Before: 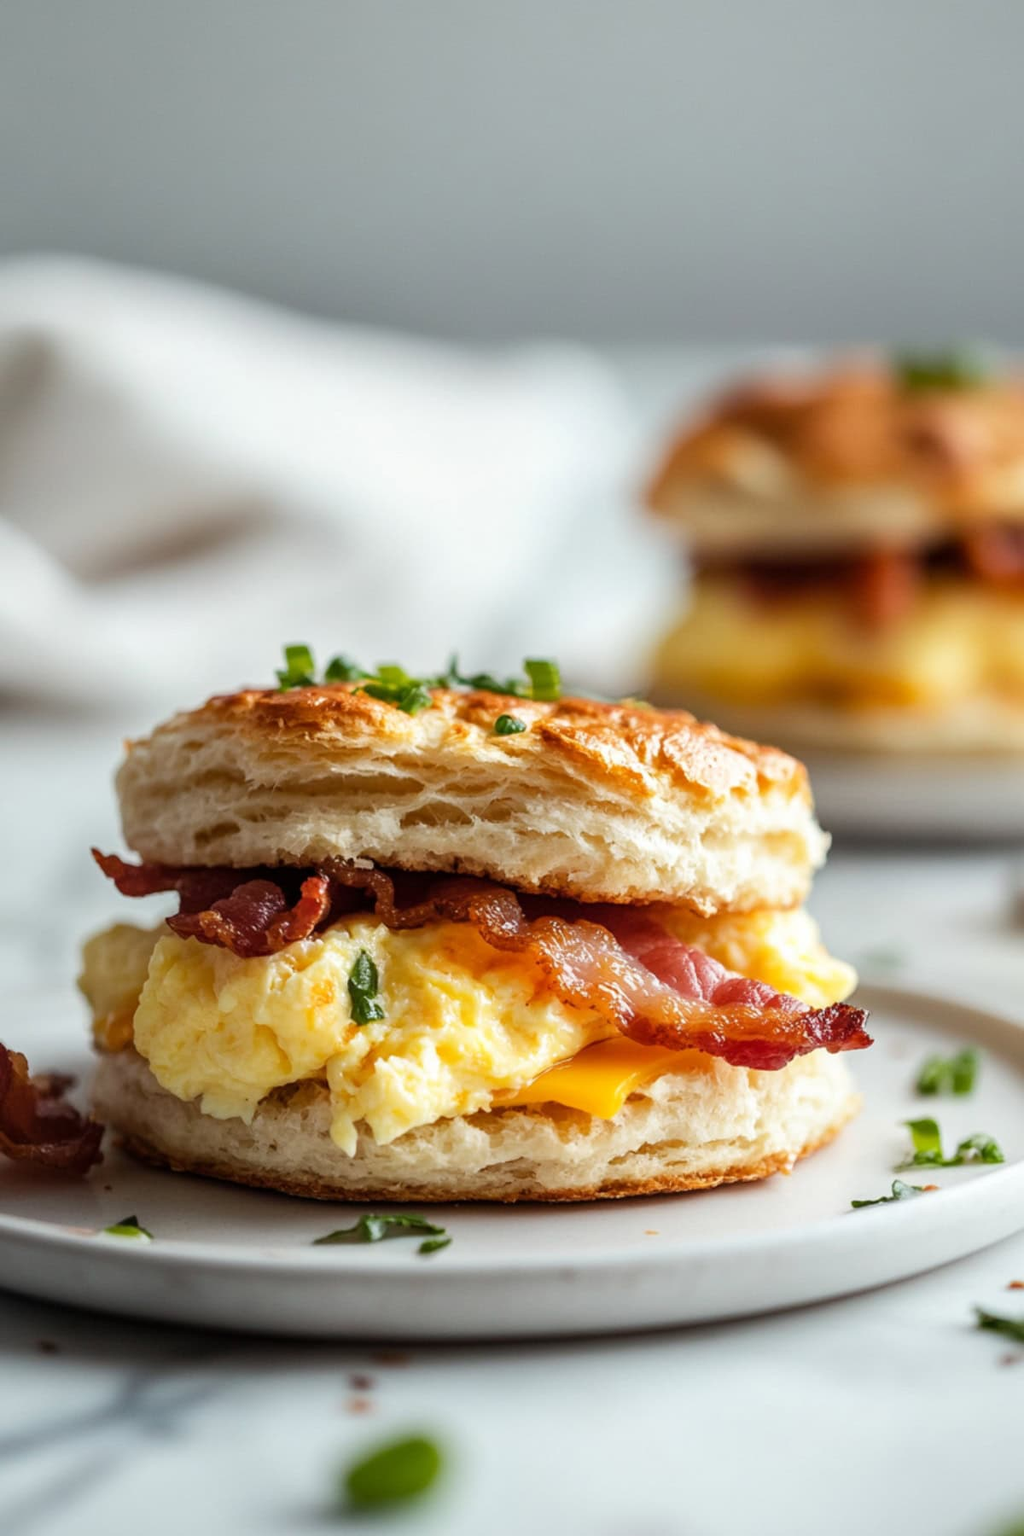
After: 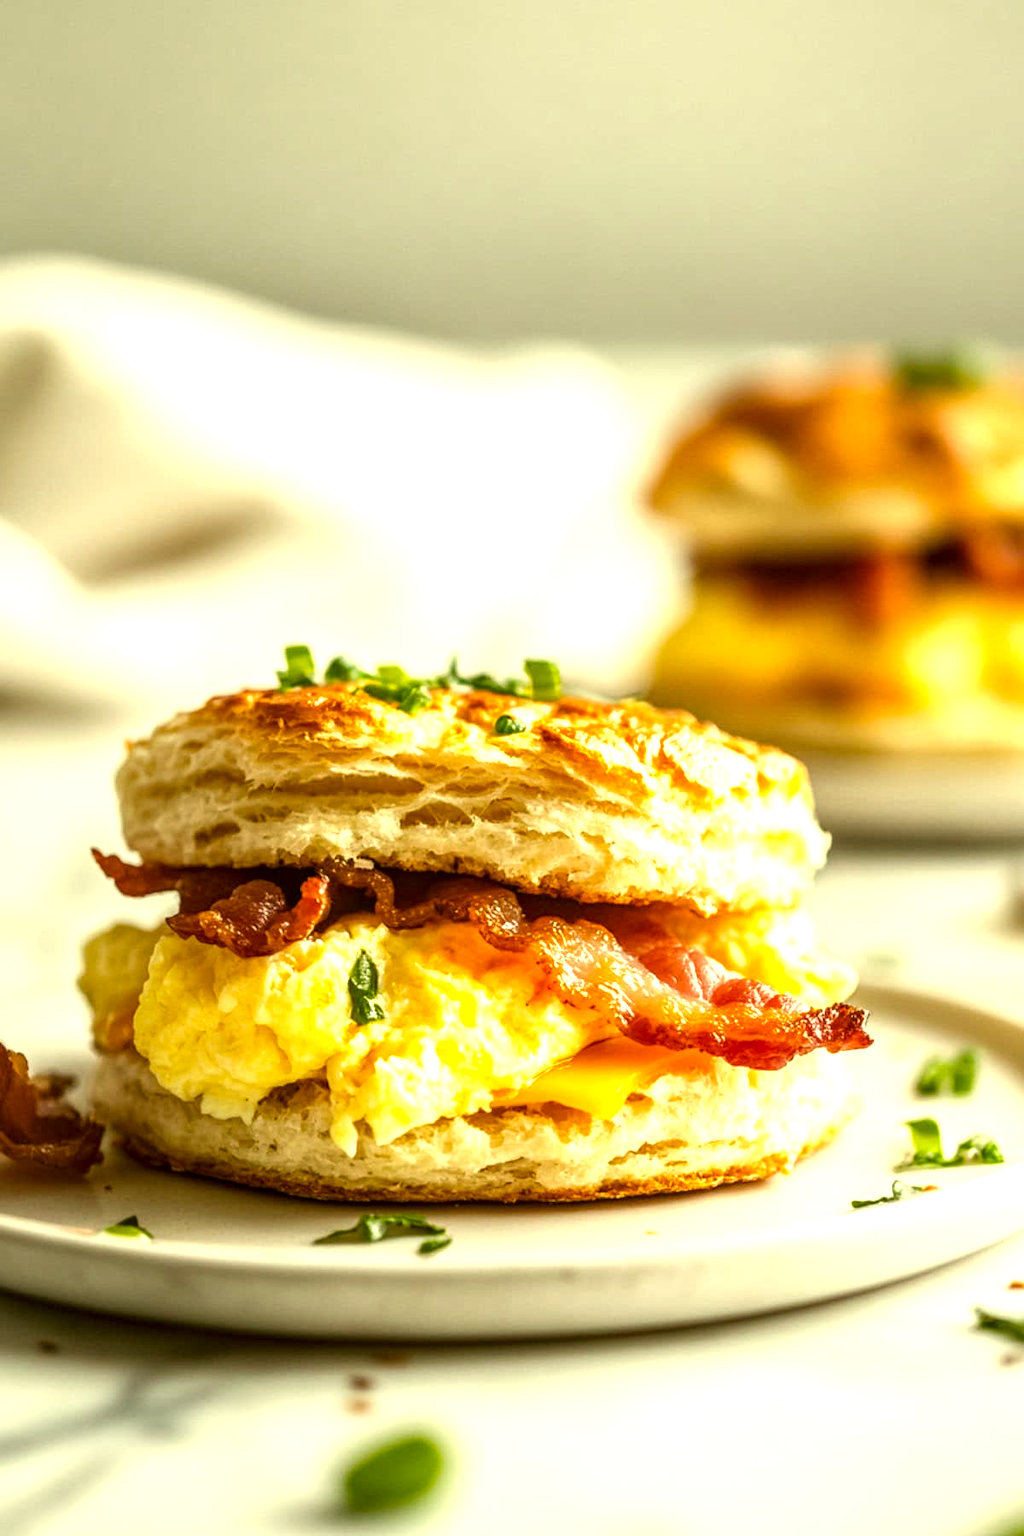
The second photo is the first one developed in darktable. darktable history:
exposure: black level correction 0, exposure 0.896 EV, compensate highlight preservation false
color correction: highlights a* 0.088, highlights b* 29.24, shadows a* -0.265, shadows b* 21.82
local contrast: detail 130%
